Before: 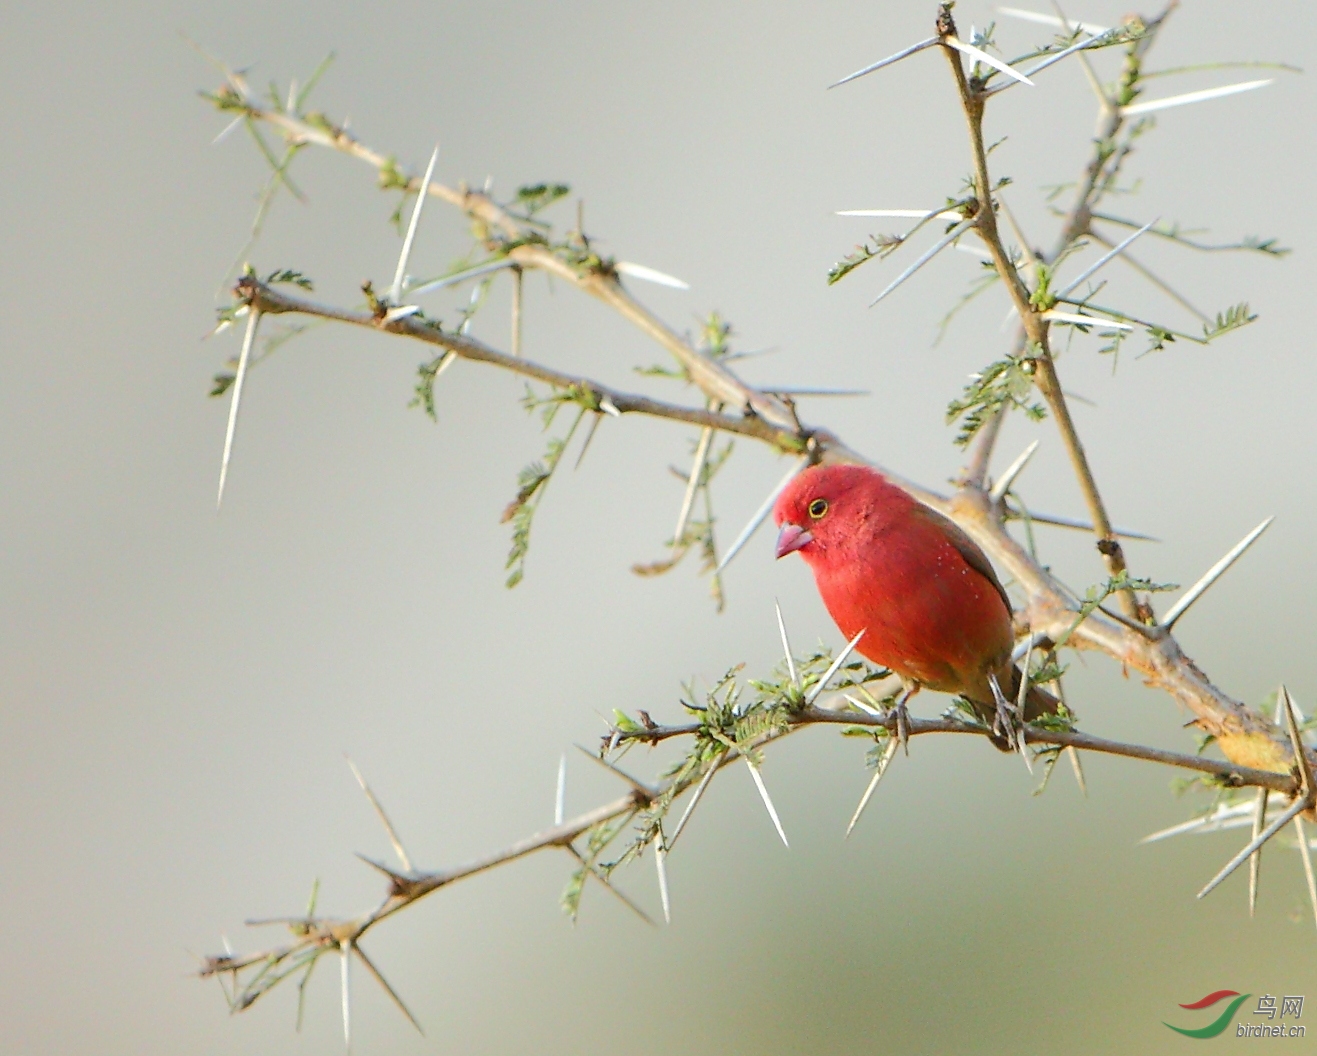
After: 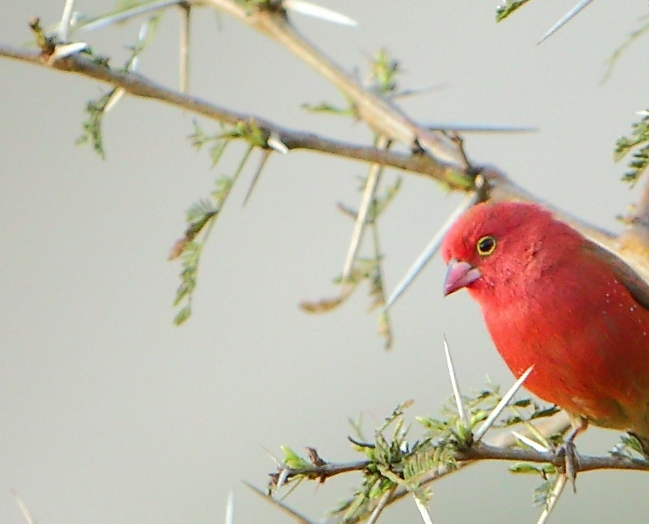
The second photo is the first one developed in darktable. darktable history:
crop: left 25.246%, top 24.977%, right 25.412%, bottom 25.349%
